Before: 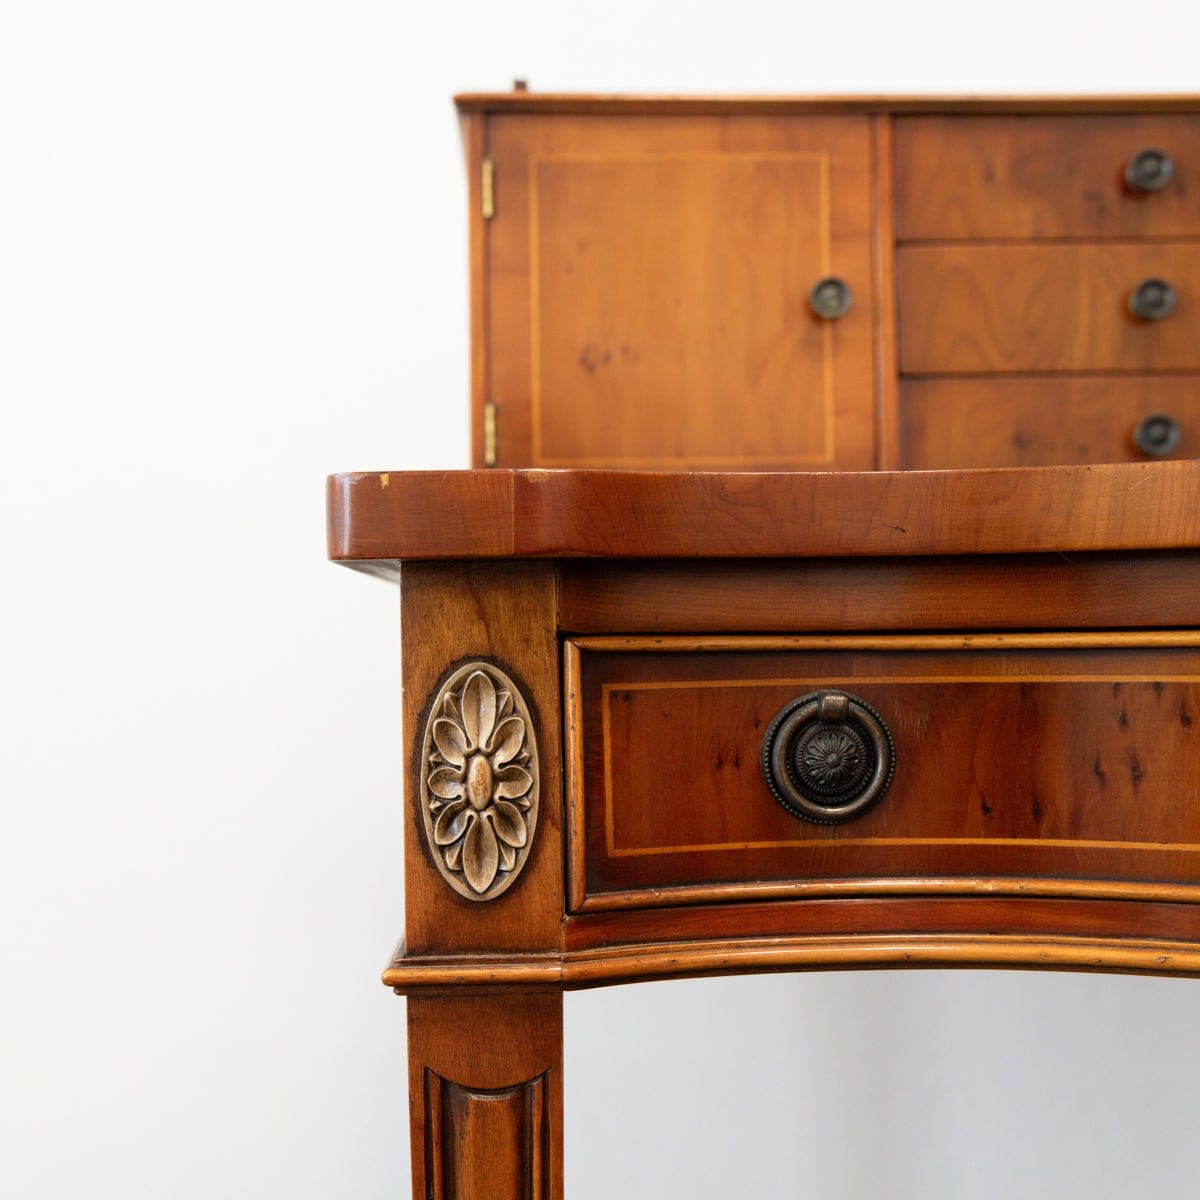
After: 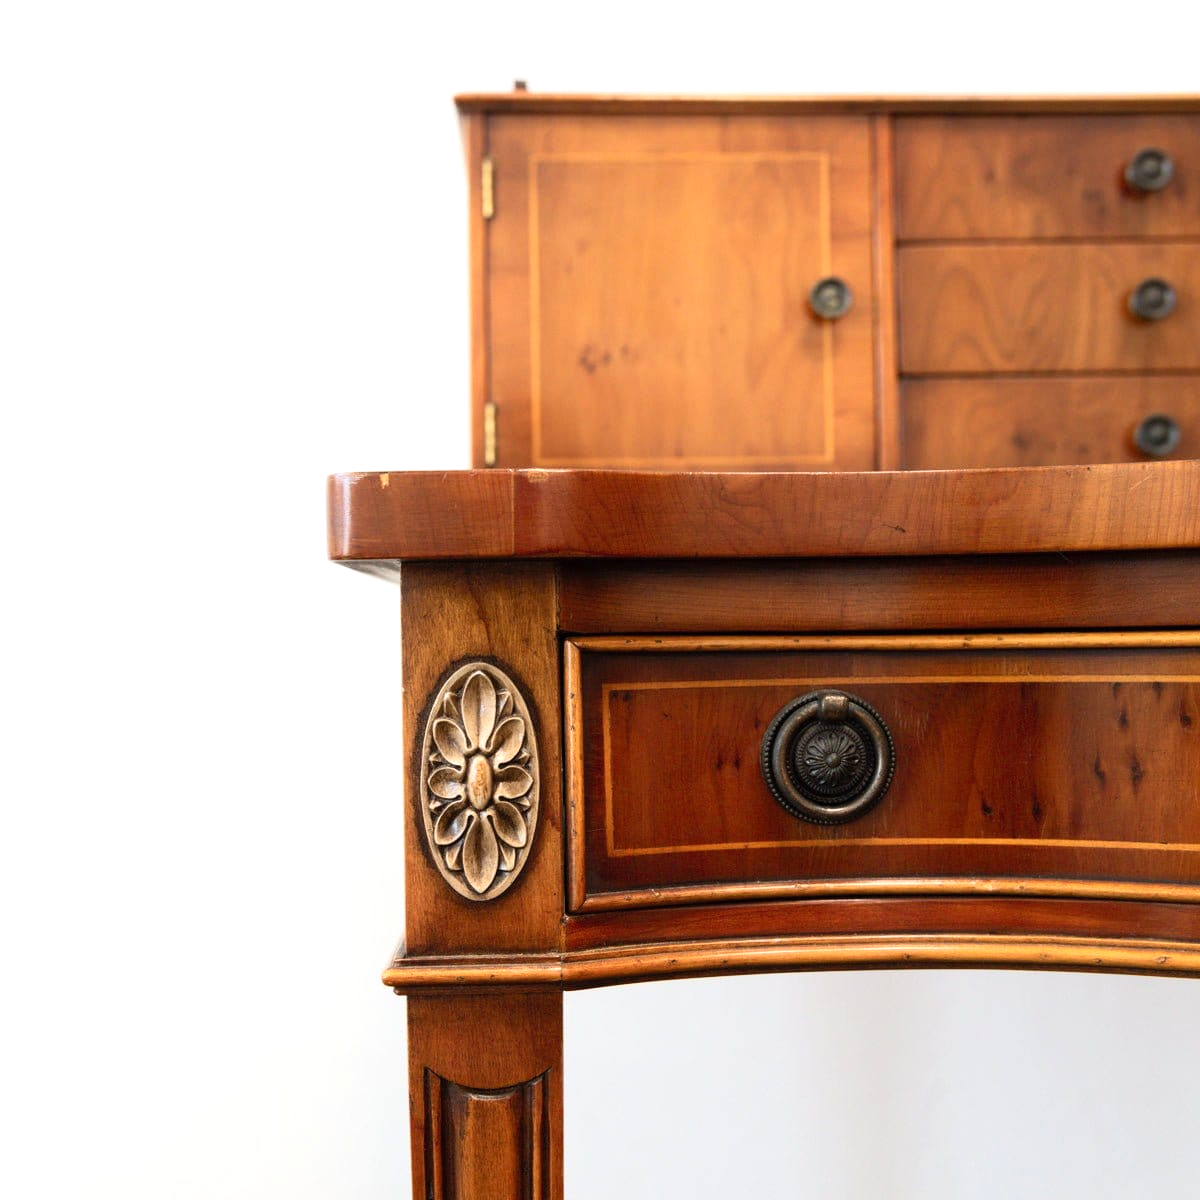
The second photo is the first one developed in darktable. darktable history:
tone curve: curves: ch0 [(0, 0) (0.003, 0.006) (0.011, 0.015) (0.025, 0.032) (0.044, 0.054) (0.069, 0.079) (0.1, 0.111) (0.136, 0.146) (0.177, 0.186) (0.224, 0.229) (0.277, 0.286) (0.335, 0.348) (0.399, 0.426) (0.468, 0.514) (0.543, 0.609) (0.623, 0.706) (0.709, 0.789) (0.801, 0.862) (0.898, 0.926) (1, 1)], color space Lab, independent channels, preserve colors none
levels: levels [0, 0.476, 0.951]
